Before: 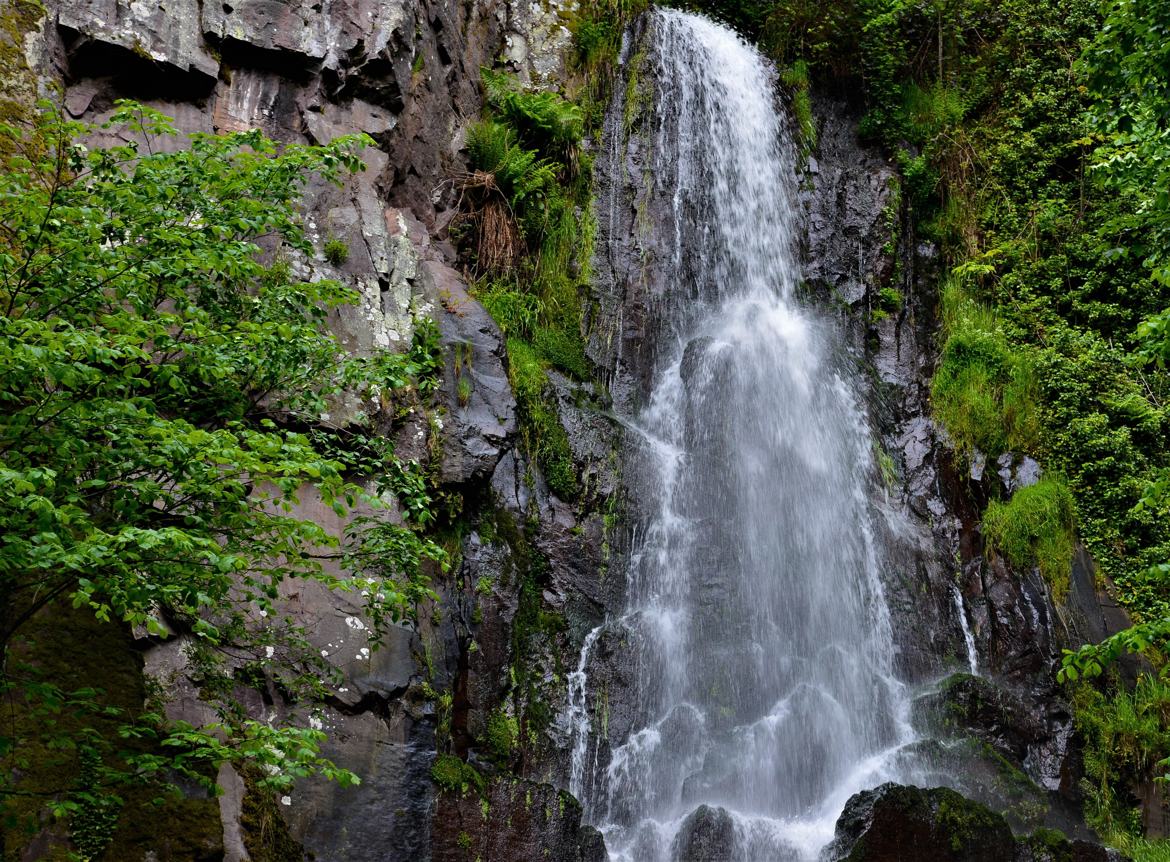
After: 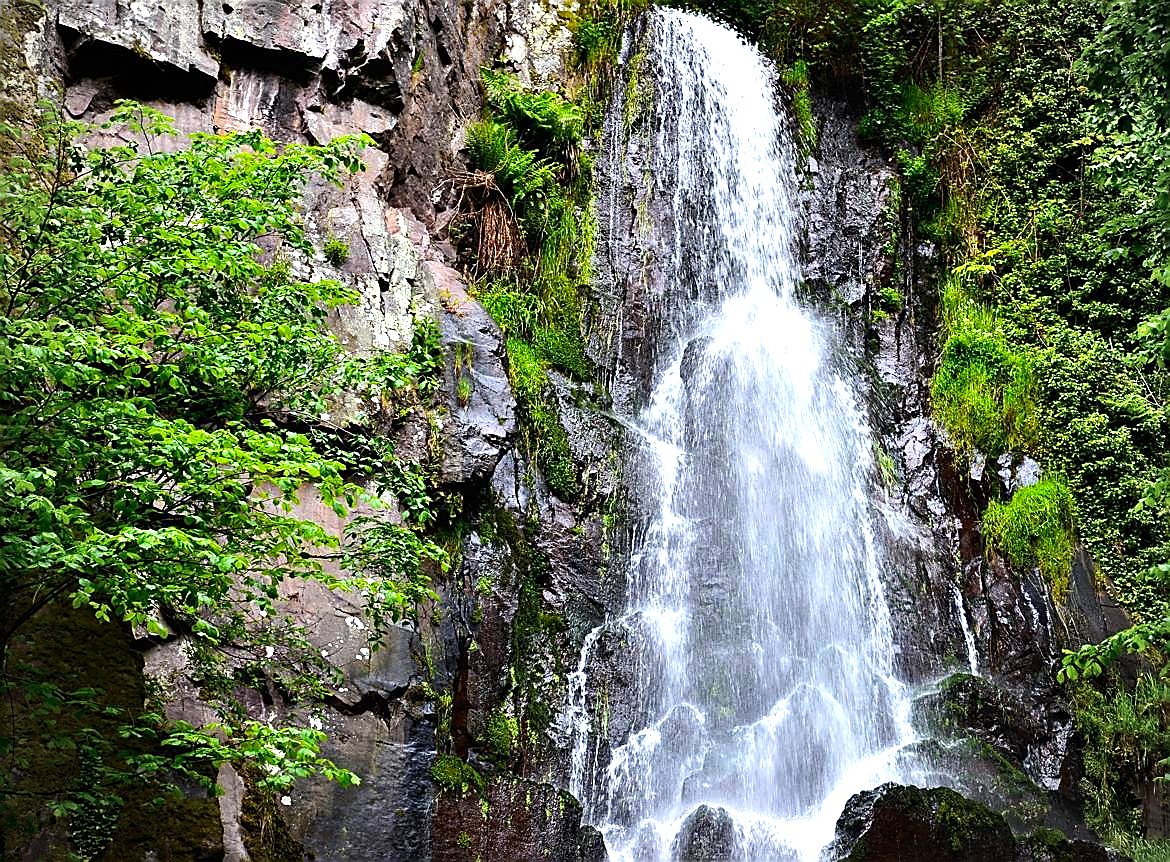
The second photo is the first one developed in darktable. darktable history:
tone equalizer: -8 EV -0.392 EV, -7 EV -0.391 EV, -6 EV -0.342 EV, -5 EV -0.241 EV, -3 EV 0.218 EV, -2 EV 0.347 EV, -1 EV 0.37 EV, +0 EV 0.422 EV, edges refinement/feathering 500, mask exposure compensation -1.57 EV, preserve details guided filter
vignetting: unbound false
contrast brightness saturation: contrast 0.08, saturation 0.197
exposure: exposure 0.924 EV, compensate highlight preservation false
sharpen: radius 1.351, amount 1.251, threshold 0.739
